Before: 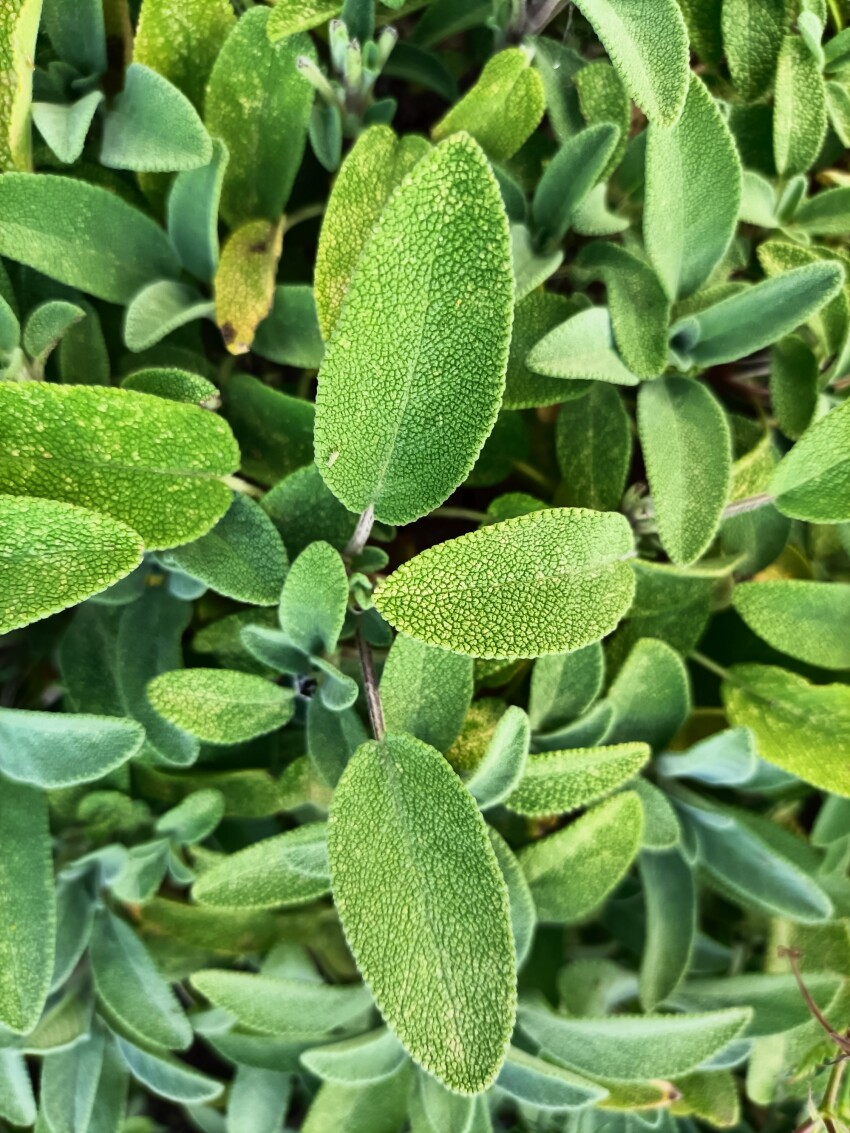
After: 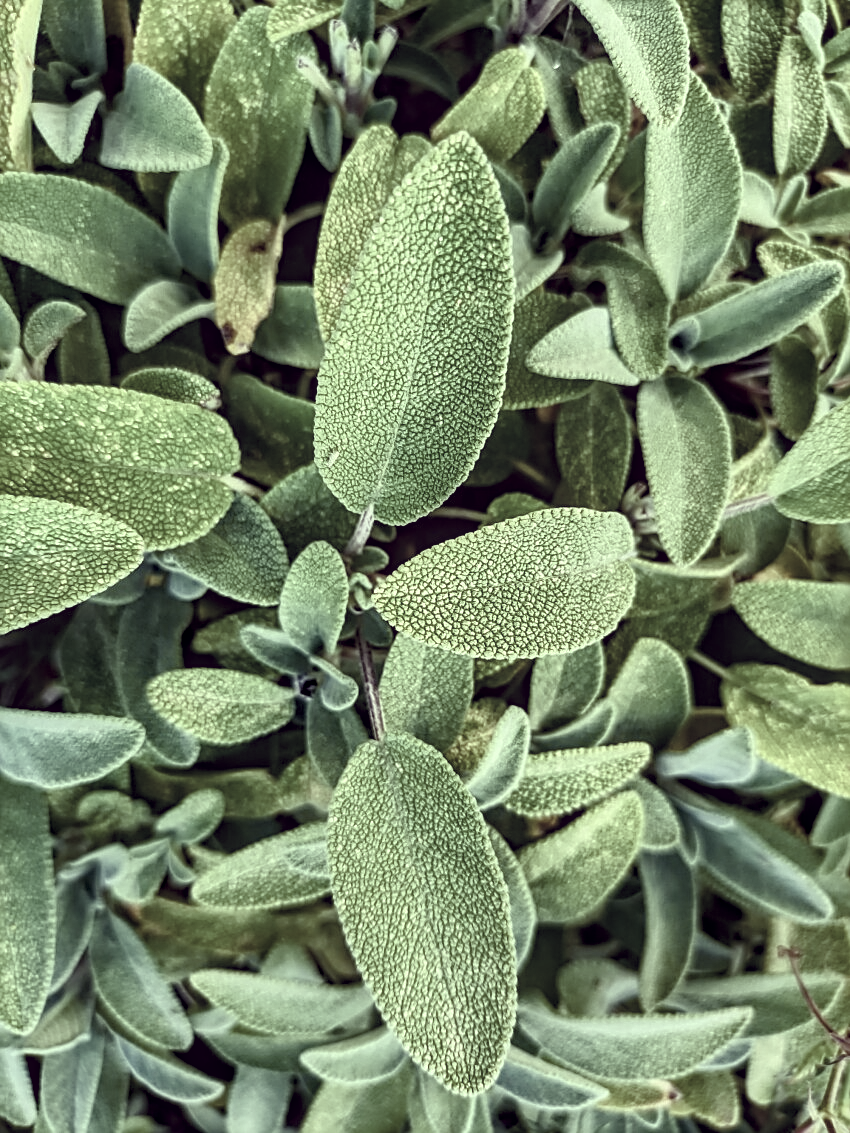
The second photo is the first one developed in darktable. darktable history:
sharpen: on, module defaults
color correction: highlights a* -20.96, highlights b* 20.55, shadows a* 19.88, shadows b* -19.79, saturation 0.402
local contrast: detail 130%
color balance rgb: shadows lift › chroma 3.142%, shadows lift › hue 280.14°, perceptual saturation grading › global saturation 20%, perceptual saturation grading › highlights -49.88%, perceptual saturation grading › shadows 24.342%, global vibrance 25.391%
haze removal: compatibility mode true, adaptive false
